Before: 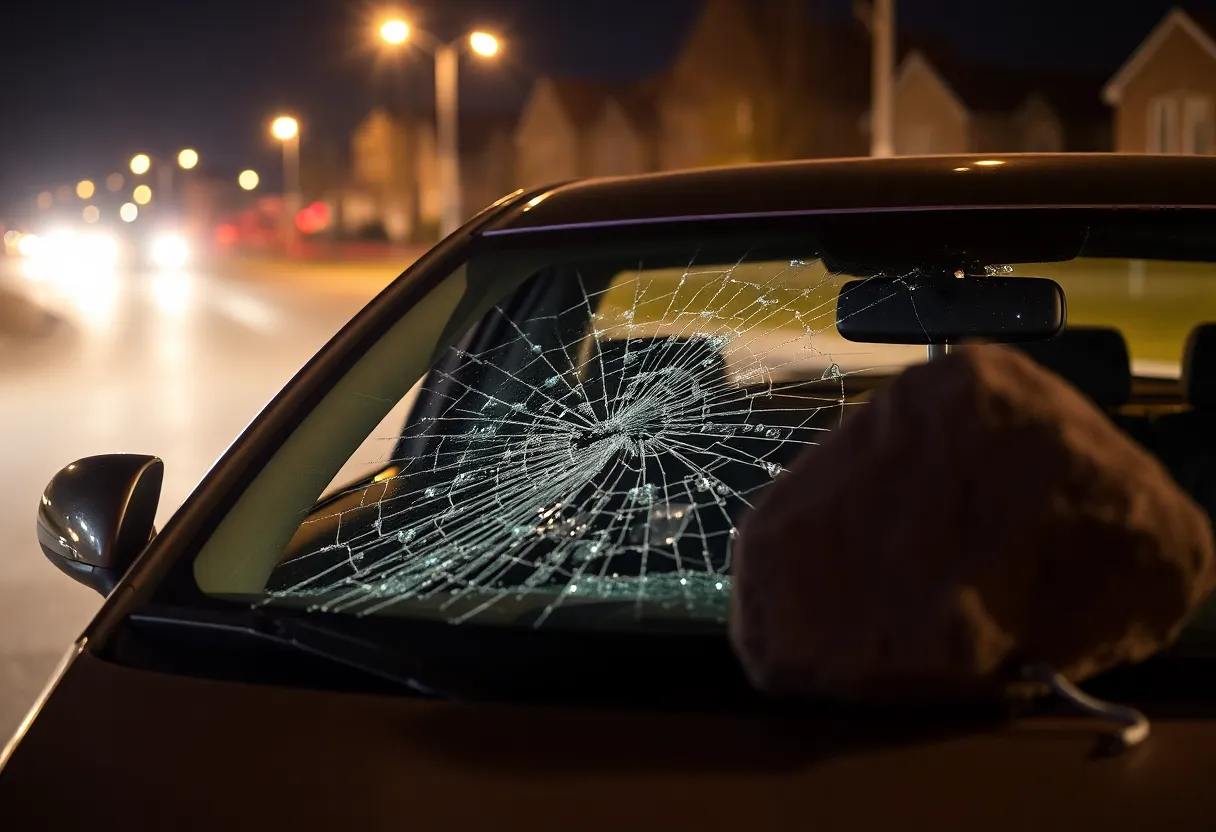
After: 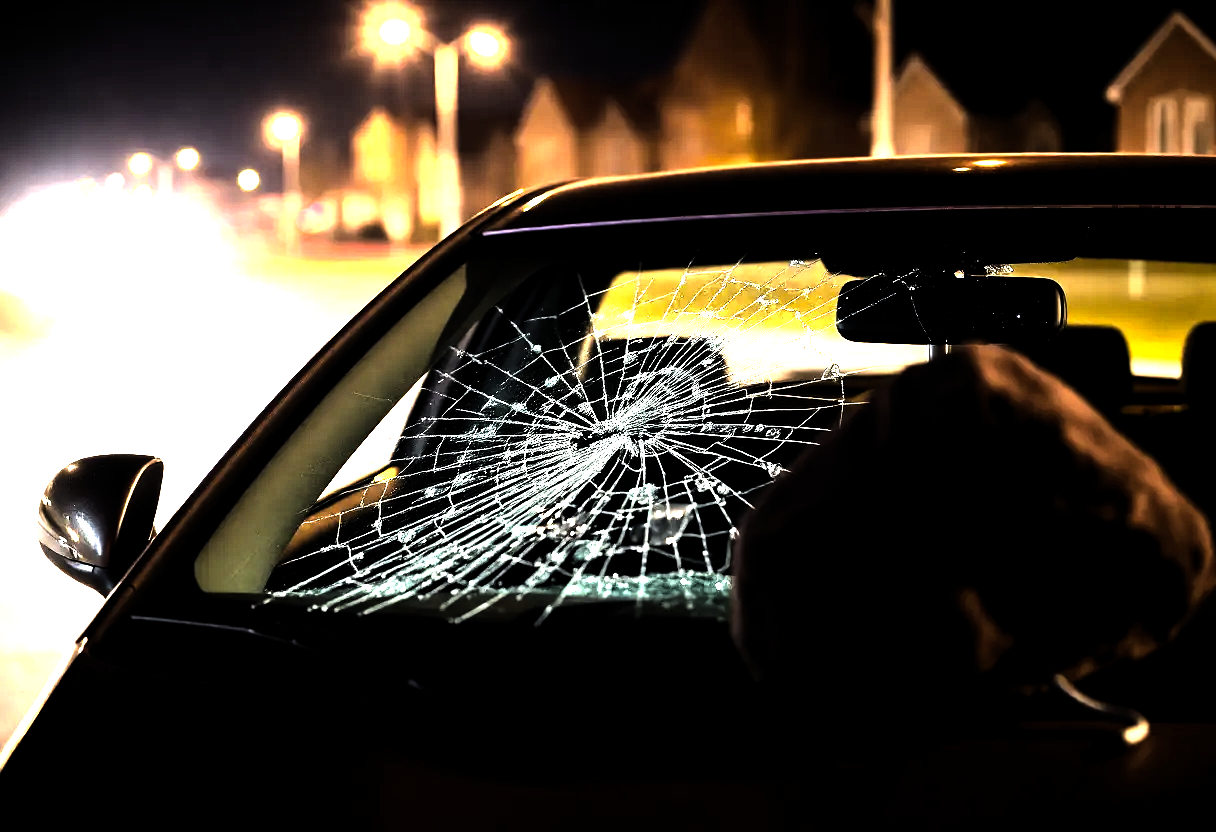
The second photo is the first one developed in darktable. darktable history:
levels: levels [0.012, 0.367, 0.697]
rgb curve: curves: ch0 [(0, 0) (0.21, 0.15) (0.24, 0.21) (0.5, 0.75) (0.75, 0.96) (0.89, 0.99) (1, 1)]; ch1 [(0, 0.02) (0.21, 0.13) (0.25, 0.2) (0.5, 0.67) (0.75, 0.9) (0.89, 0.97) (1, 1)]; ch2 [(0, 0.02) (0.21, 0.13) (0.25, 0.2) (0.5, 0.67) (0.75, 0.9) (0.89, 0.97) (1, 1)], compensate middle gray true
